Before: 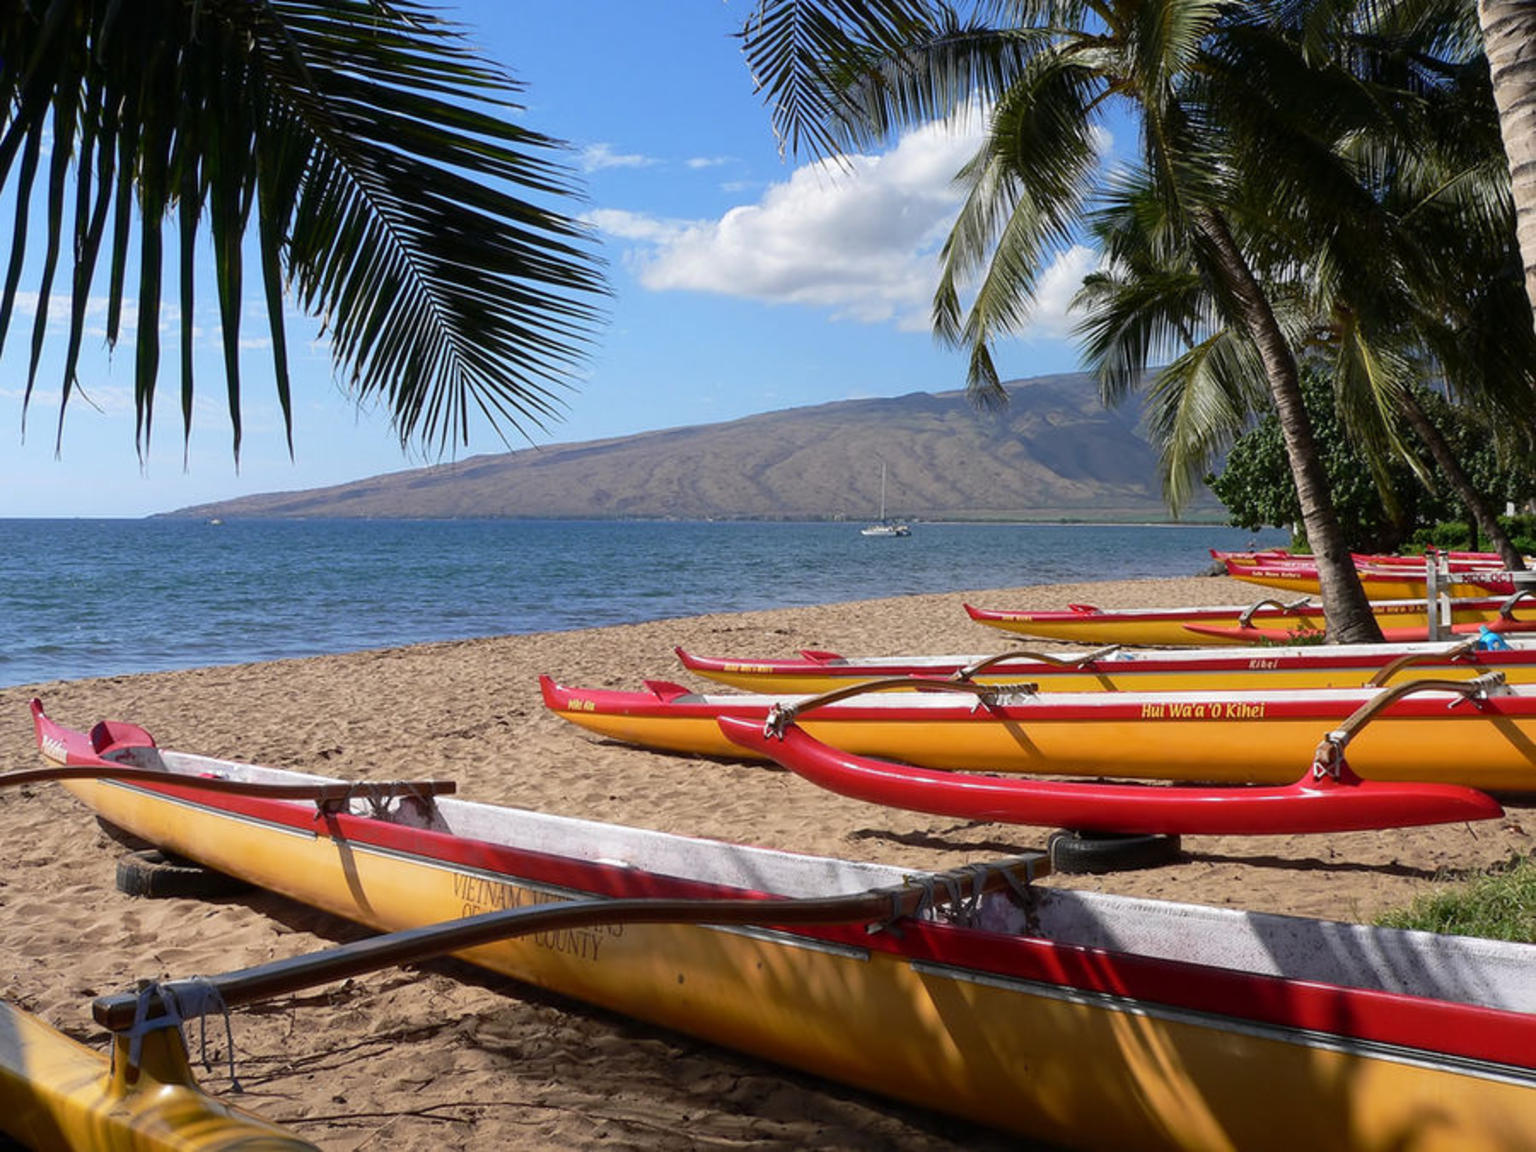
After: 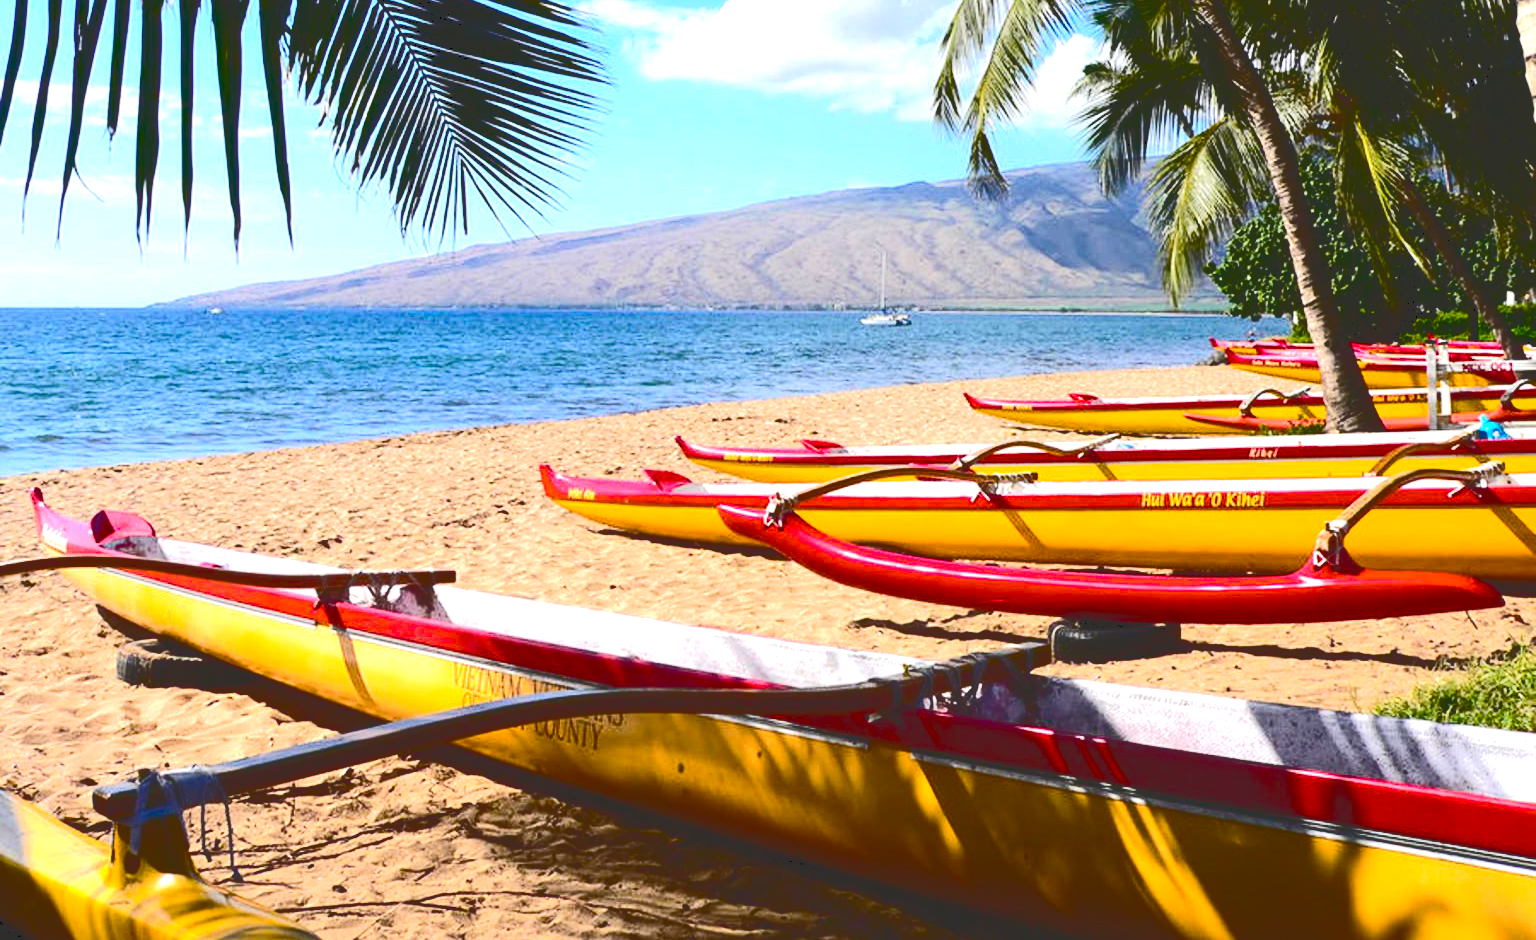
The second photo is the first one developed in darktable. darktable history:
tone curve: curves: ch0 [(0, 0) (0.003, 0.184) (0.011, 0.184) (0.025, 0.189) (0.044, 0.192) (0.069, 0.194) (0.1, 0.2) (0.136, 0.202) (0.177, 0.206) (0.224, 0.214) (0.277, 0.243) (0.335, 0.297) (0.399, 0.39) (0.468, 0.508) (0.543, 0.653) (0.623, 0.754) (0.709, 0.834) (0.801, 0.887) (0.898, 0.925) (1, 1)], color space Lab, independent channels, preserve colors none
contrast brightness saturation: saturation -0.049
color balance rgb: power › hue 308.78°, linear chroma grading › global chroma 16.621%, perceptual saturation grading › global saturation 26.469%, perceptual saturation grading › highlights -27.76%, perceptual saturation grading › mid-tones 15.832%, perceptual saturation grading › shadows 33.031%, perceptual brilliance grading › global brilliance 29.347%, global vibrance 9.97%
crop and rotate: top 18.39%
